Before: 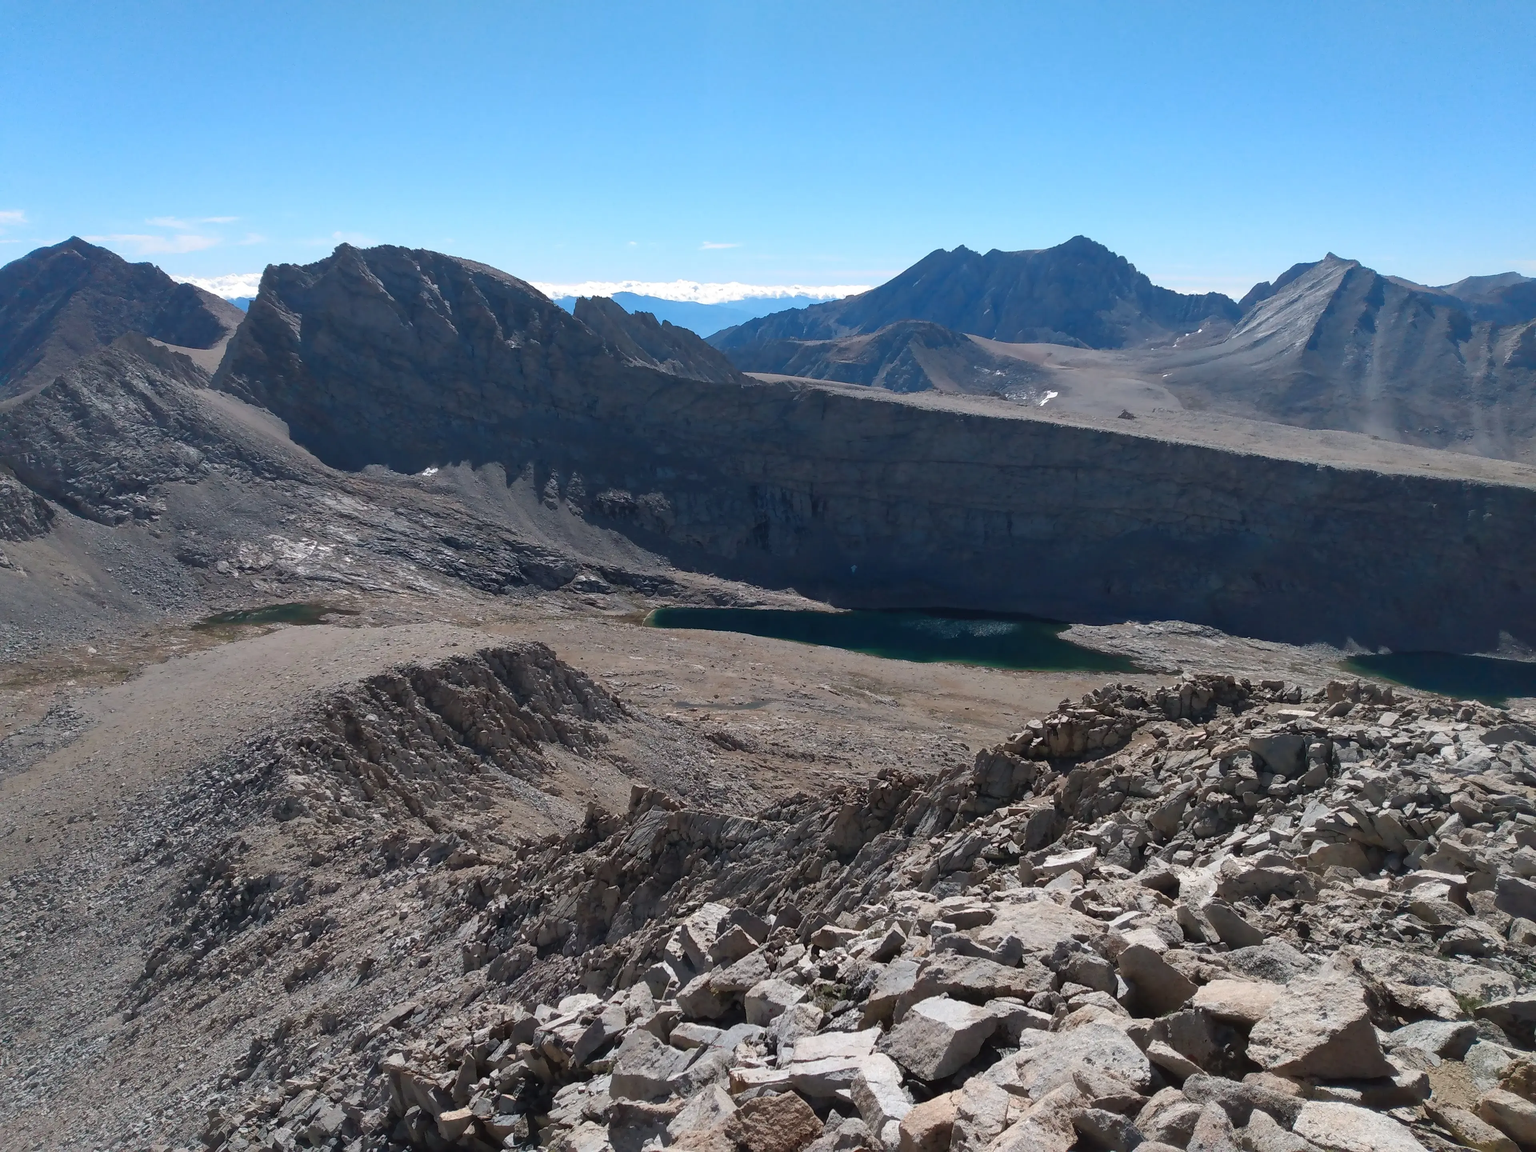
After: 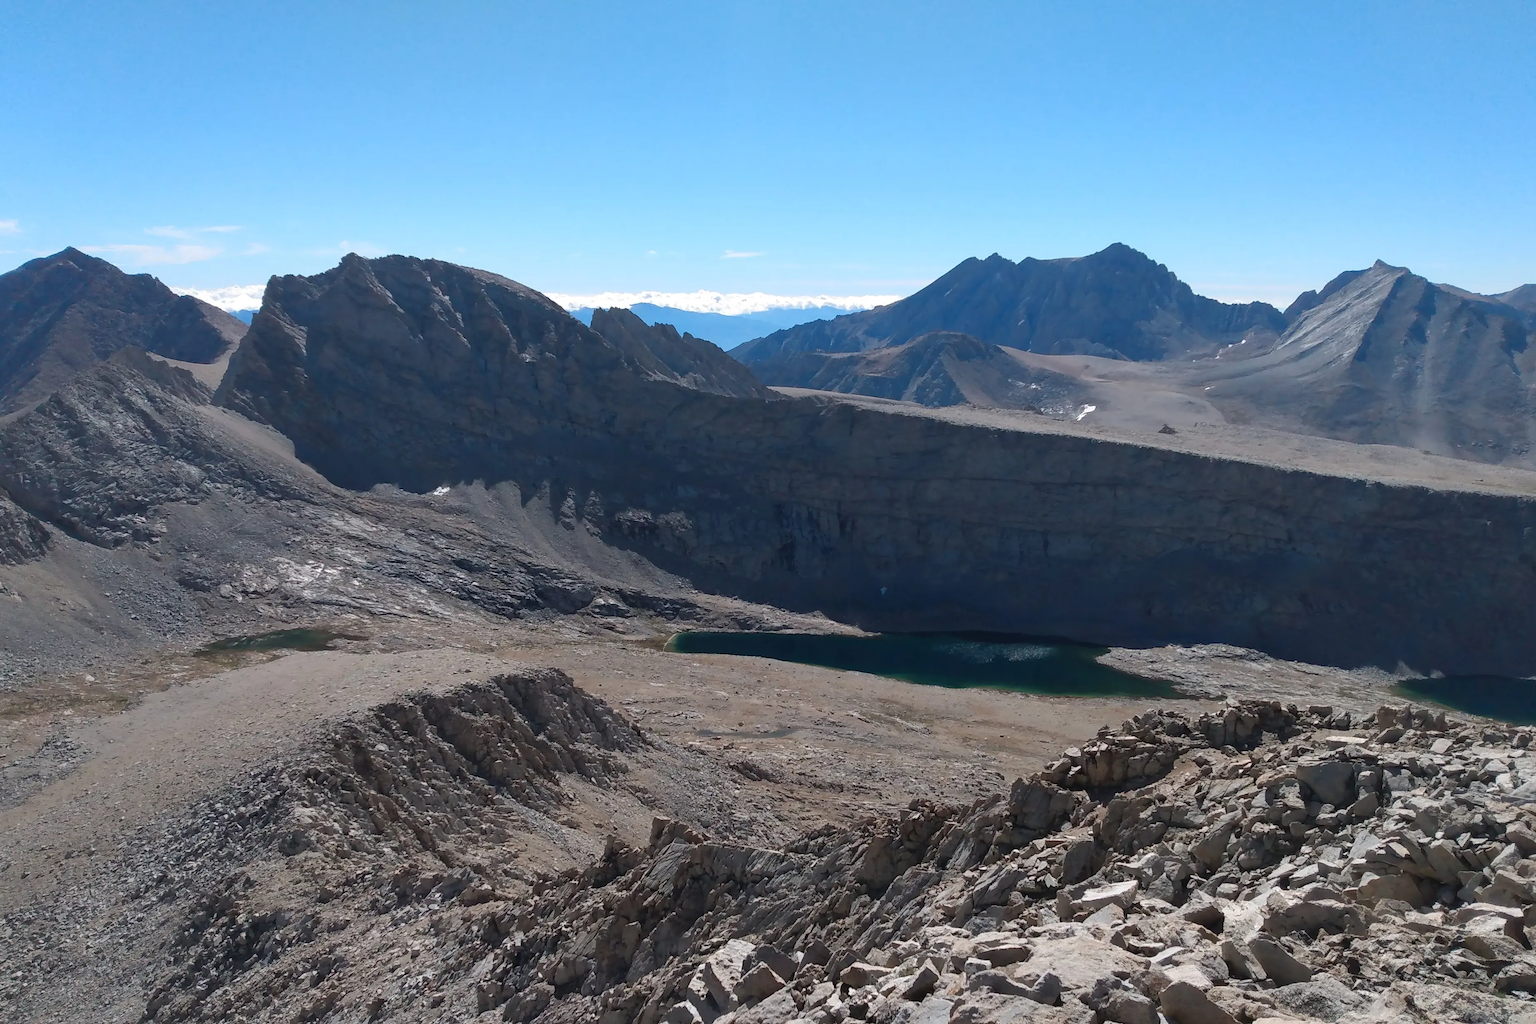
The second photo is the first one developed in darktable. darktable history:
crop and rotate: angle 0.175°, left 0.231%, right 3.441%, bottom 14.273%
